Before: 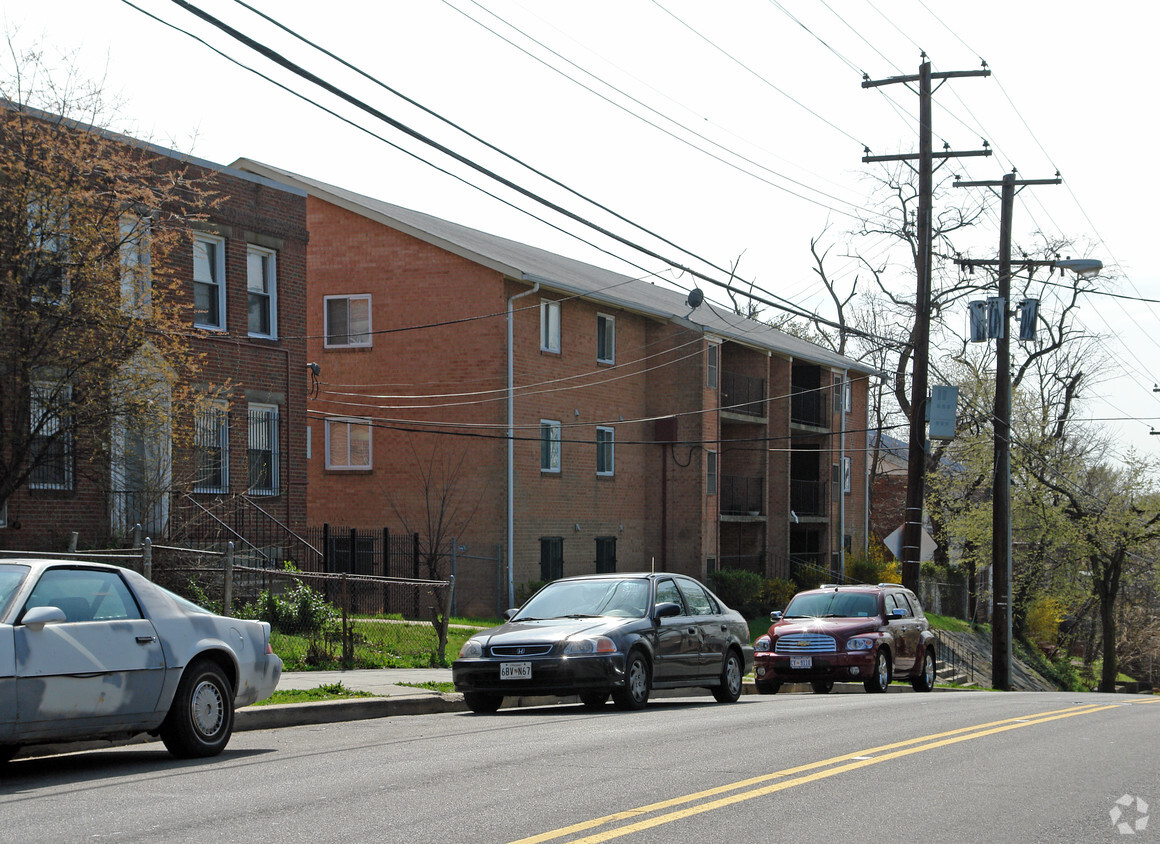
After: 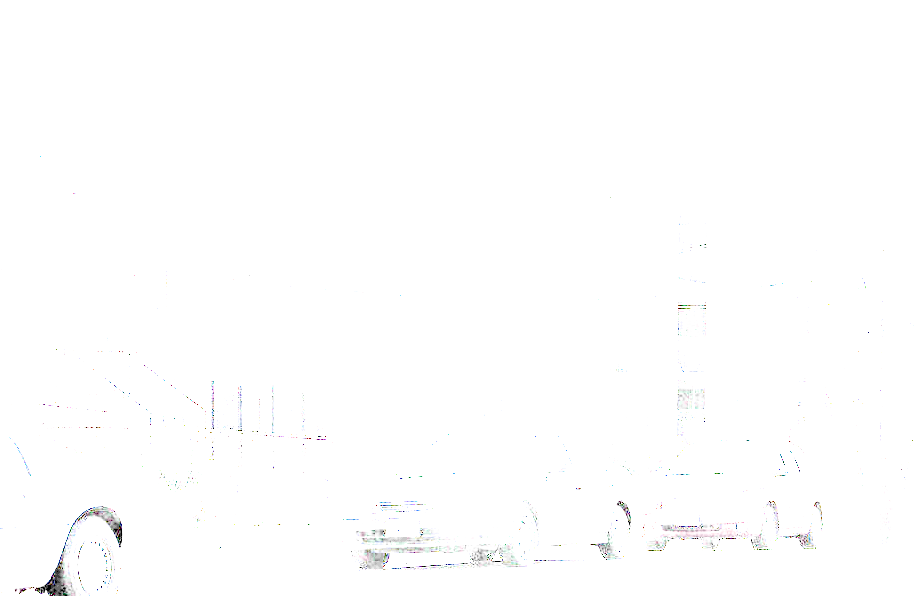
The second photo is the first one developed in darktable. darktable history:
filmic rgb: black relative exposure -6.48 EV, white relative exposure 2.42 EV, threshold 5.98 EV, target white luminance 99.947%, hardness 5.26, latitude 1.03%, contrast 1.419, highlights saturation mix 1.79%, color science v6 (2022), enable highlight reconstruction true
exposure: exposure 7.975 EV, compensate highlight preservation false
crop: left 9.754%, top 16.96%, right 11.298%, bottom 12.318%
